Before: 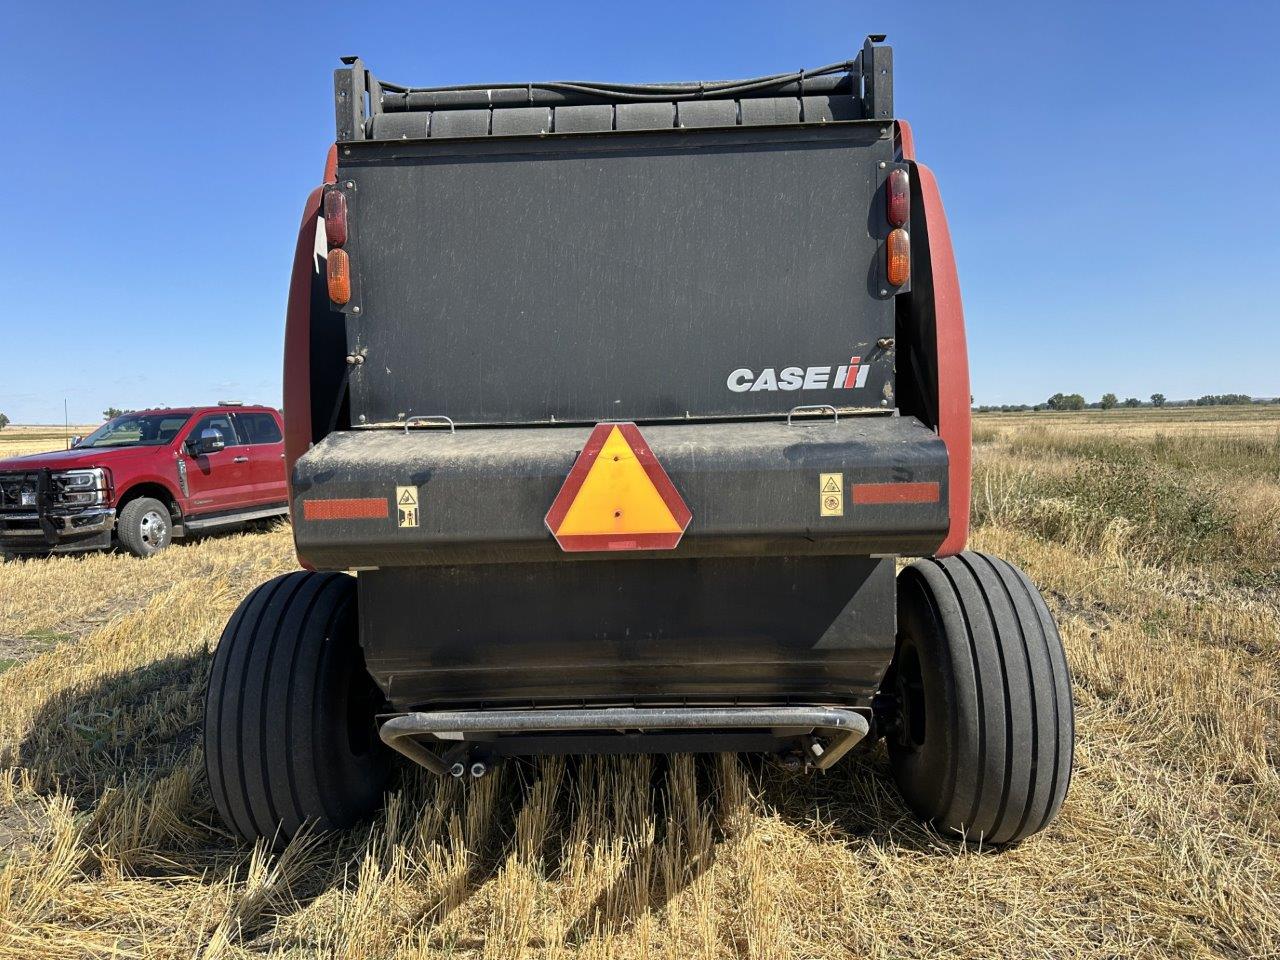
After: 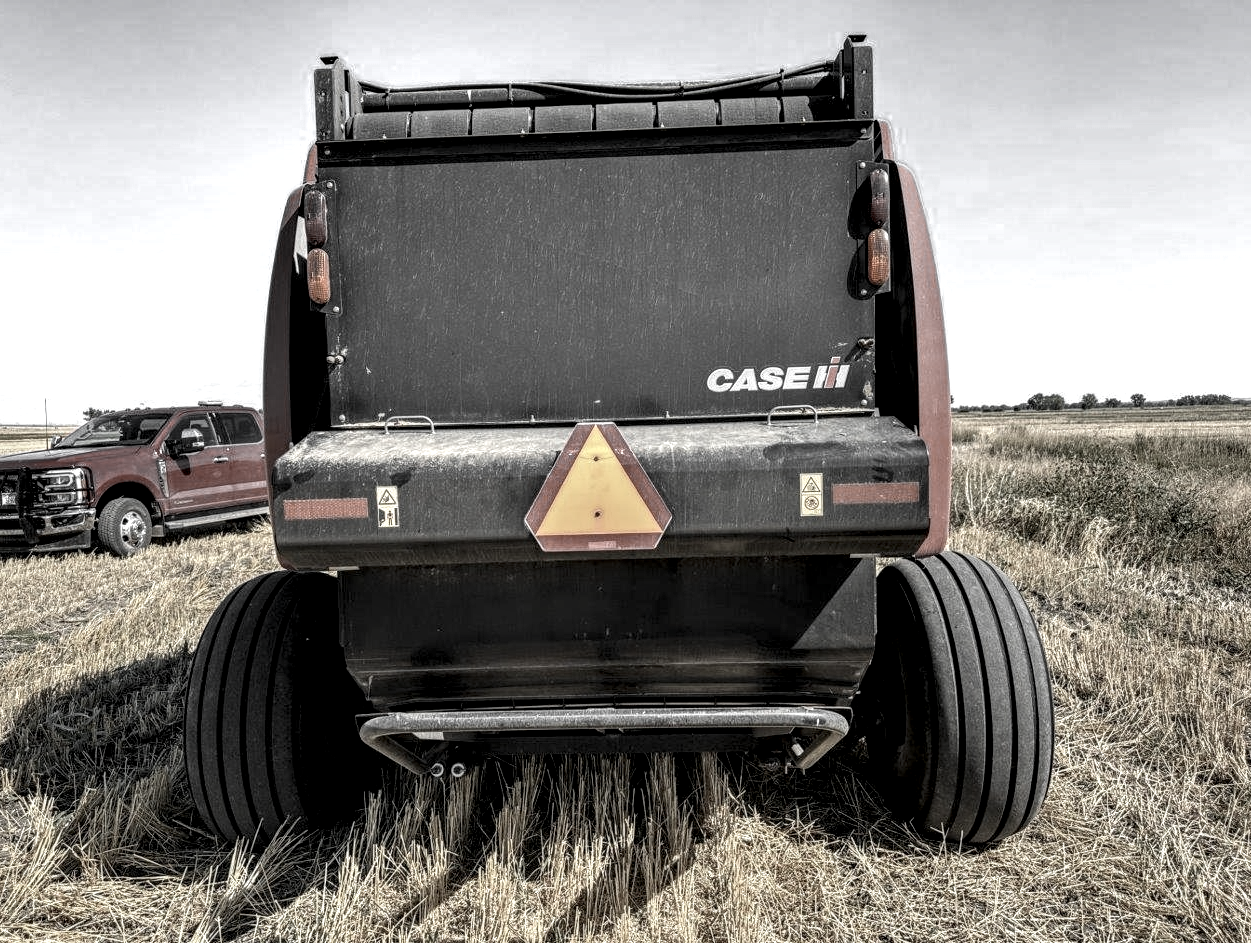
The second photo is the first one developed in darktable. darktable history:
crop and rotate: left 1.584%, right 0.611%, bottom 1.675%
local contrast: highlights 17%, detail 187%
tone equalizer: edges refinement/feathering 500, mask exposure compensation -1.57 EV, preserve details no
color zones: curves: ch0 [(0, 0.613) (0.01, 0.613) (0.245, 0.448) (0.498, 0.529) (0.642, 0.665) (0.879, 0.777) (0.99, 0.613)]; ch1 [(0, 0.035) (0.121, 0.189) (0.259, 0.197) (0.415, 0.061) (0.589, 0.022) (0.732, 0.022) (0.857, 0.026) (0.991, 0.053)]
